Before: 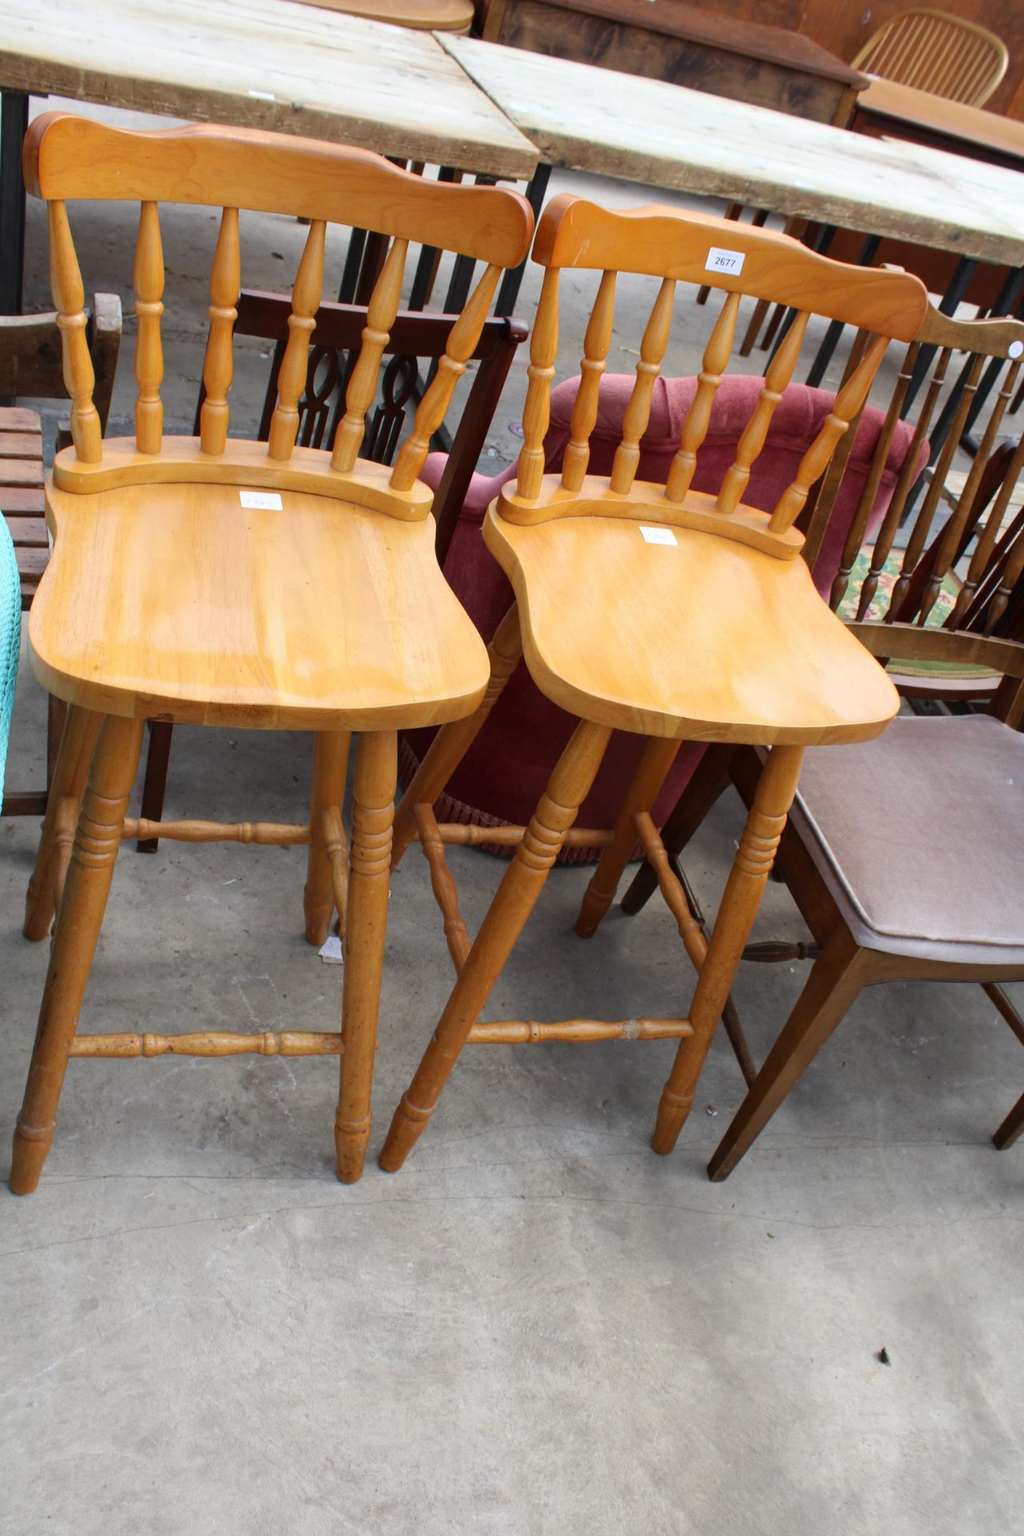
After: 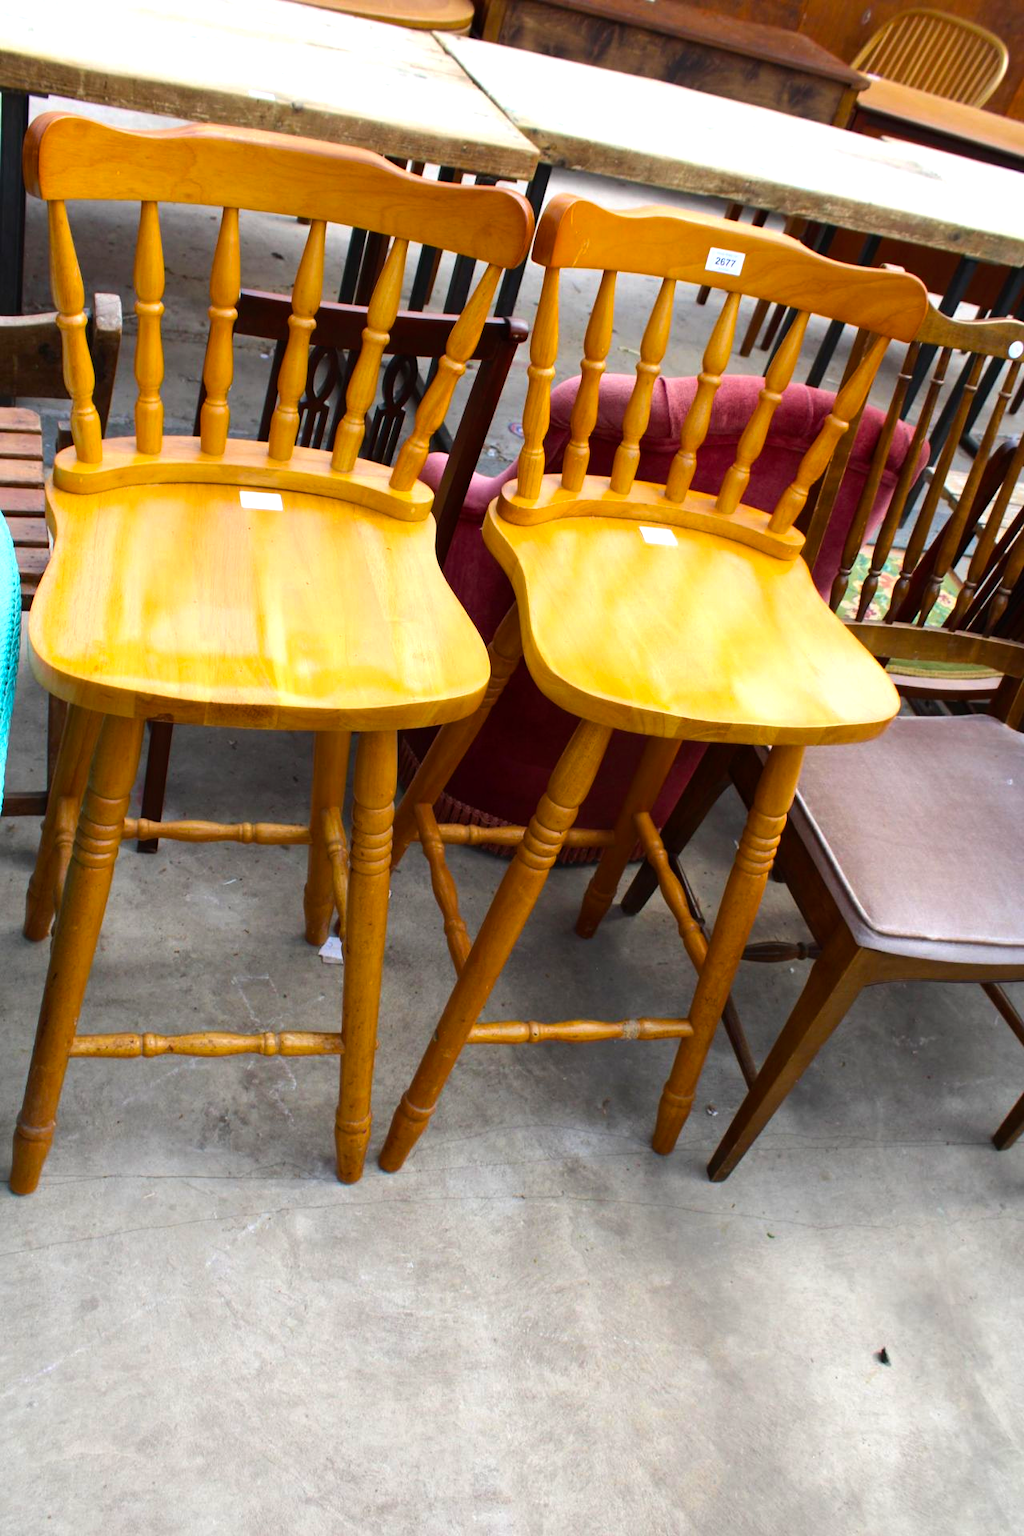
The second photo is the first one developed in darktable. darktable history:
color balance rgb: perceptual saturation grading › global saturation 30.733%, perceptual brilliance grading › highlights 12.927%, perceptual brilliance grading › mid-tones 7.541%, perceptual brilliance grading › shadows -16.703%, global vibrance 20%
